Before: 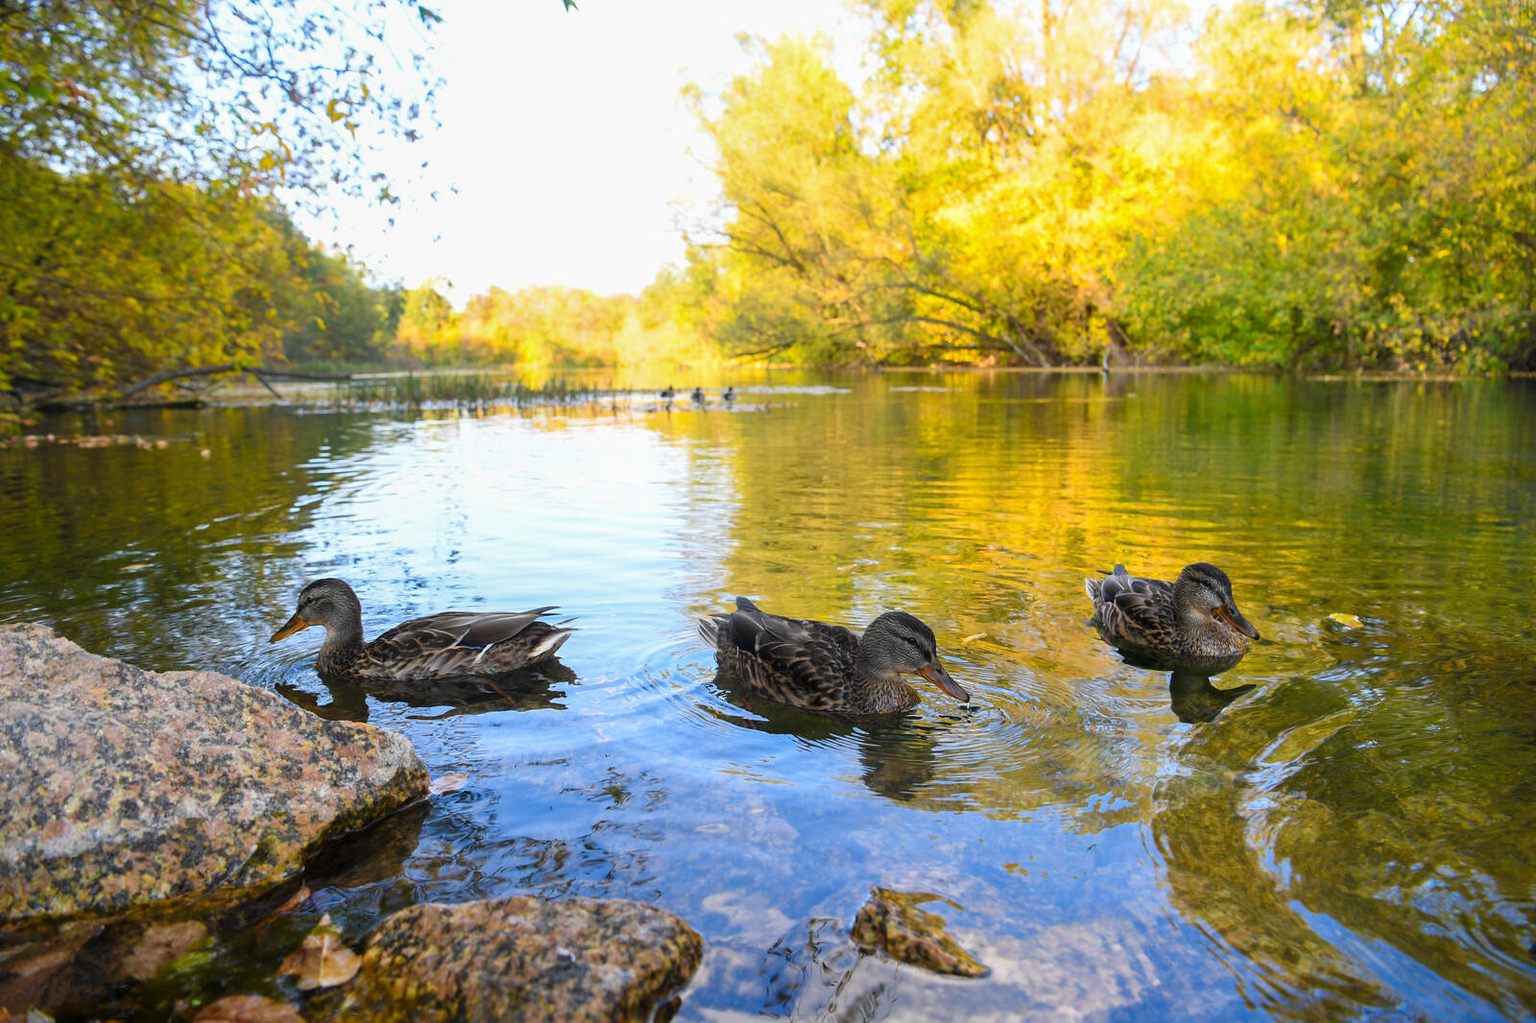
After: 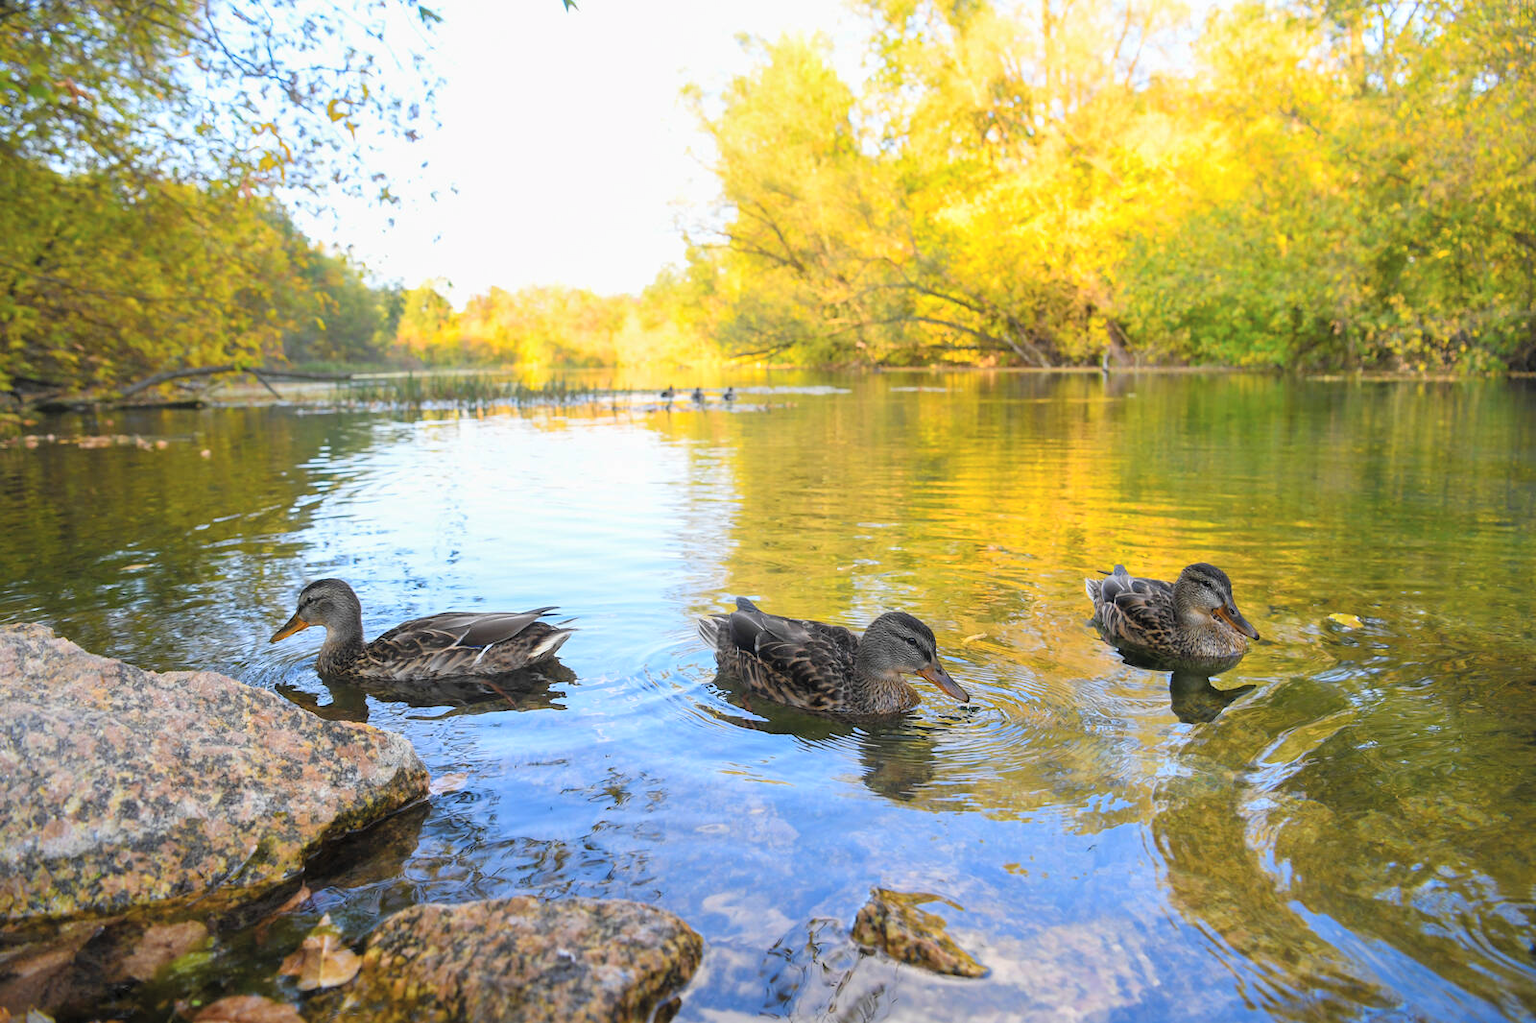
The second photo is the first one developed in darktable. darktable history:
tone equalizer: on, module defaults
contrast brightness saturation: brightness 0.15
